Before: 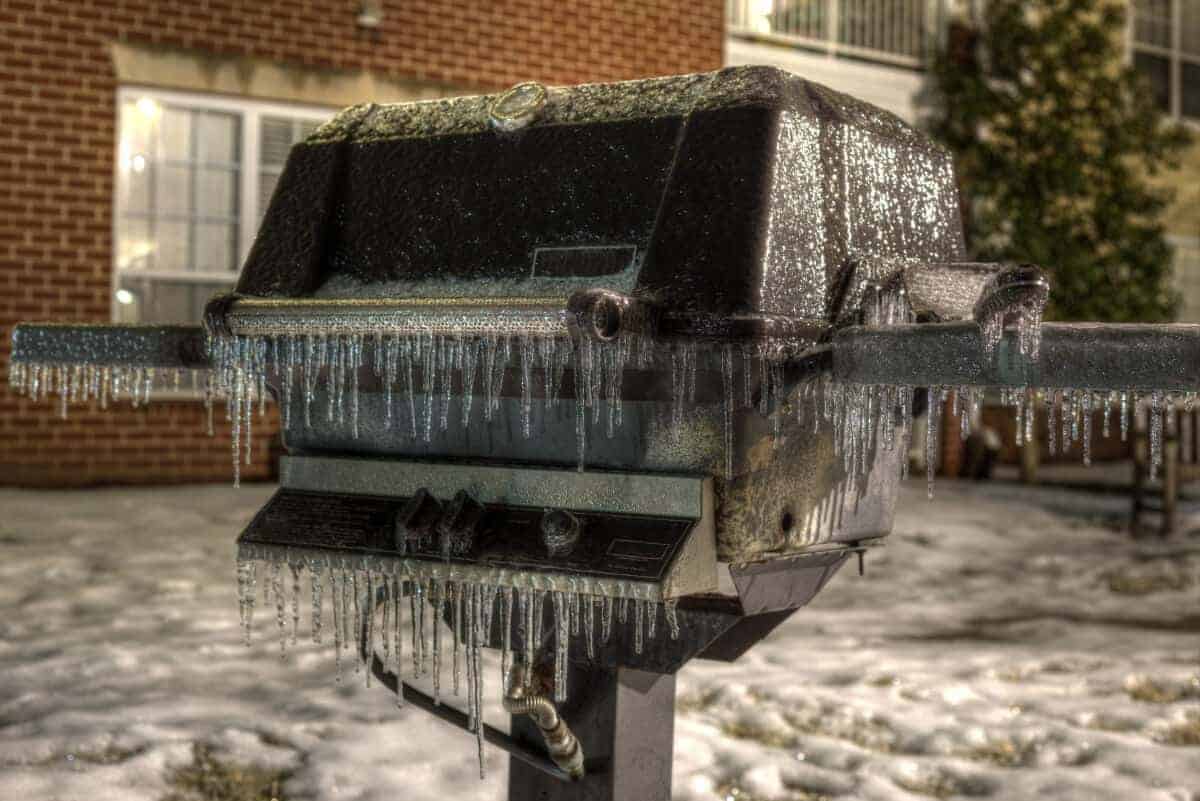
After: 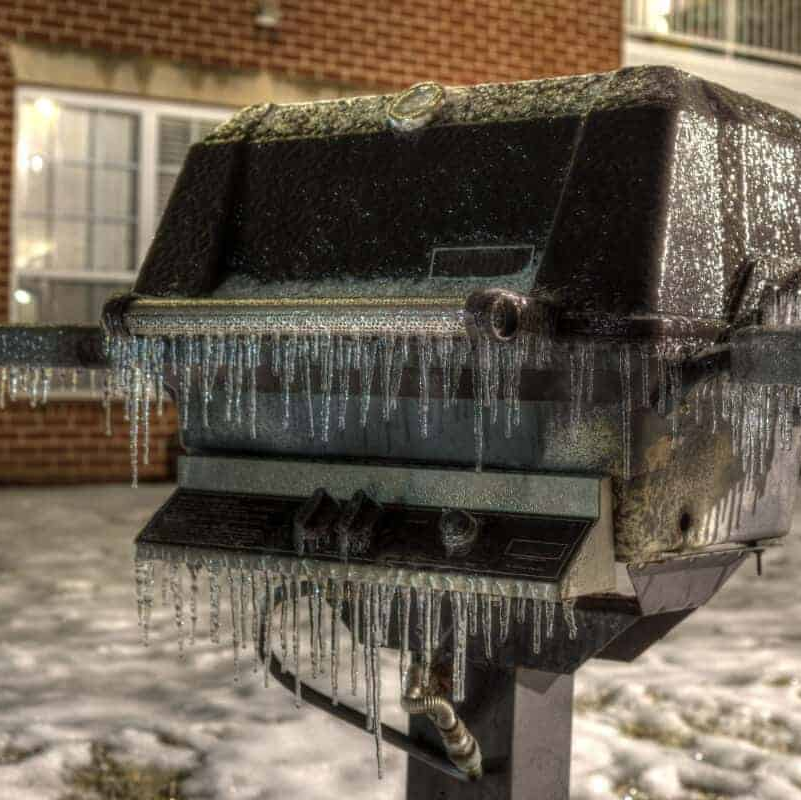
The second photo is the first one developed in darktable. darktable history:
crop and rotate: left 8.575%, right 24.672%
